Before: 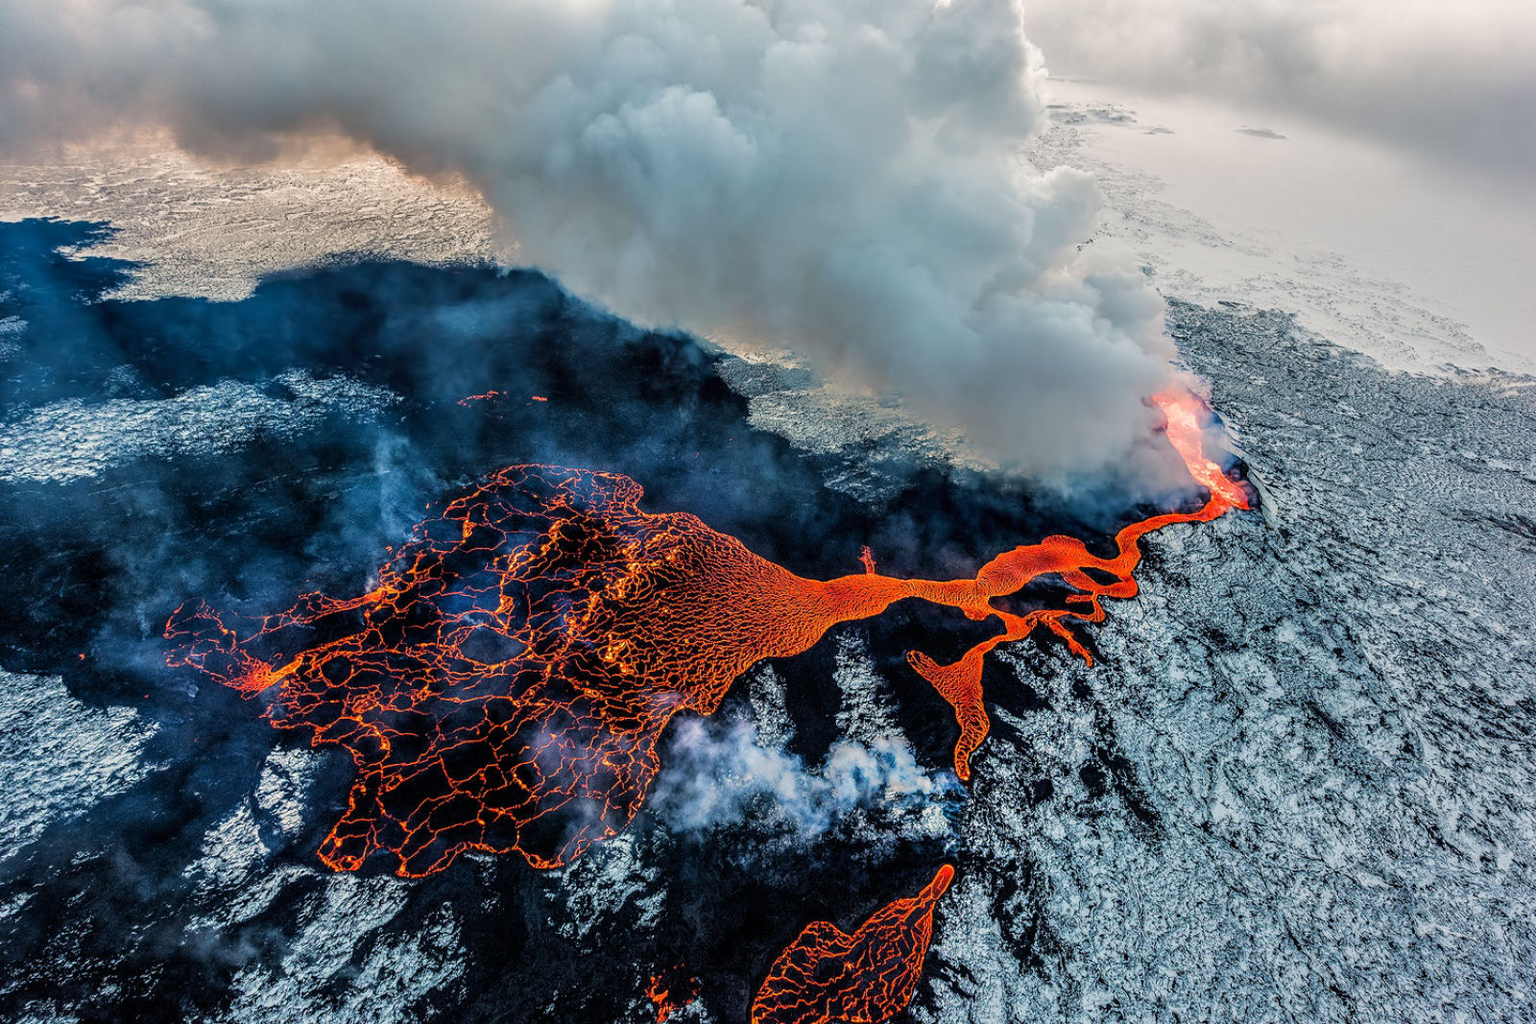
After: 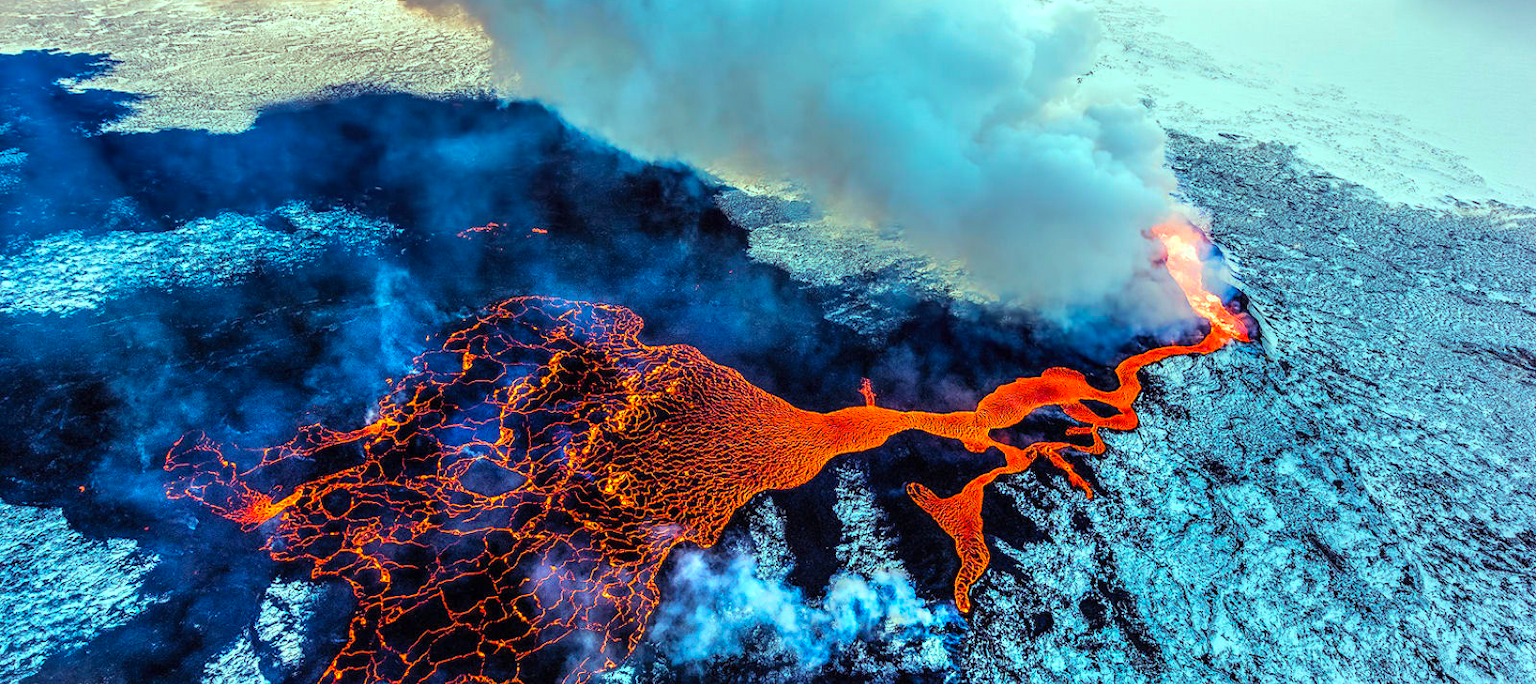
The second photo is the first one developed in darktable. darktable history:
color balance rgb: shadows lift › luminance 0.402%, shadows lift › chroma 7.026%, shadows lift › hue 299.28°, highlights gain › chroma 5.292%, highlights gain › hue 195.27°, linear chroma grading › global chroma 9.023%, perceptual saturation grading › global saturation 0.693%, perceptual brilliance grading › highlights 11.613%, global vibrance 39.257%
contrast brightness saturation: contrast 0.03, brightness 0.069, saturation 0.131
crop: top 16.437%, bottom 16.696%
